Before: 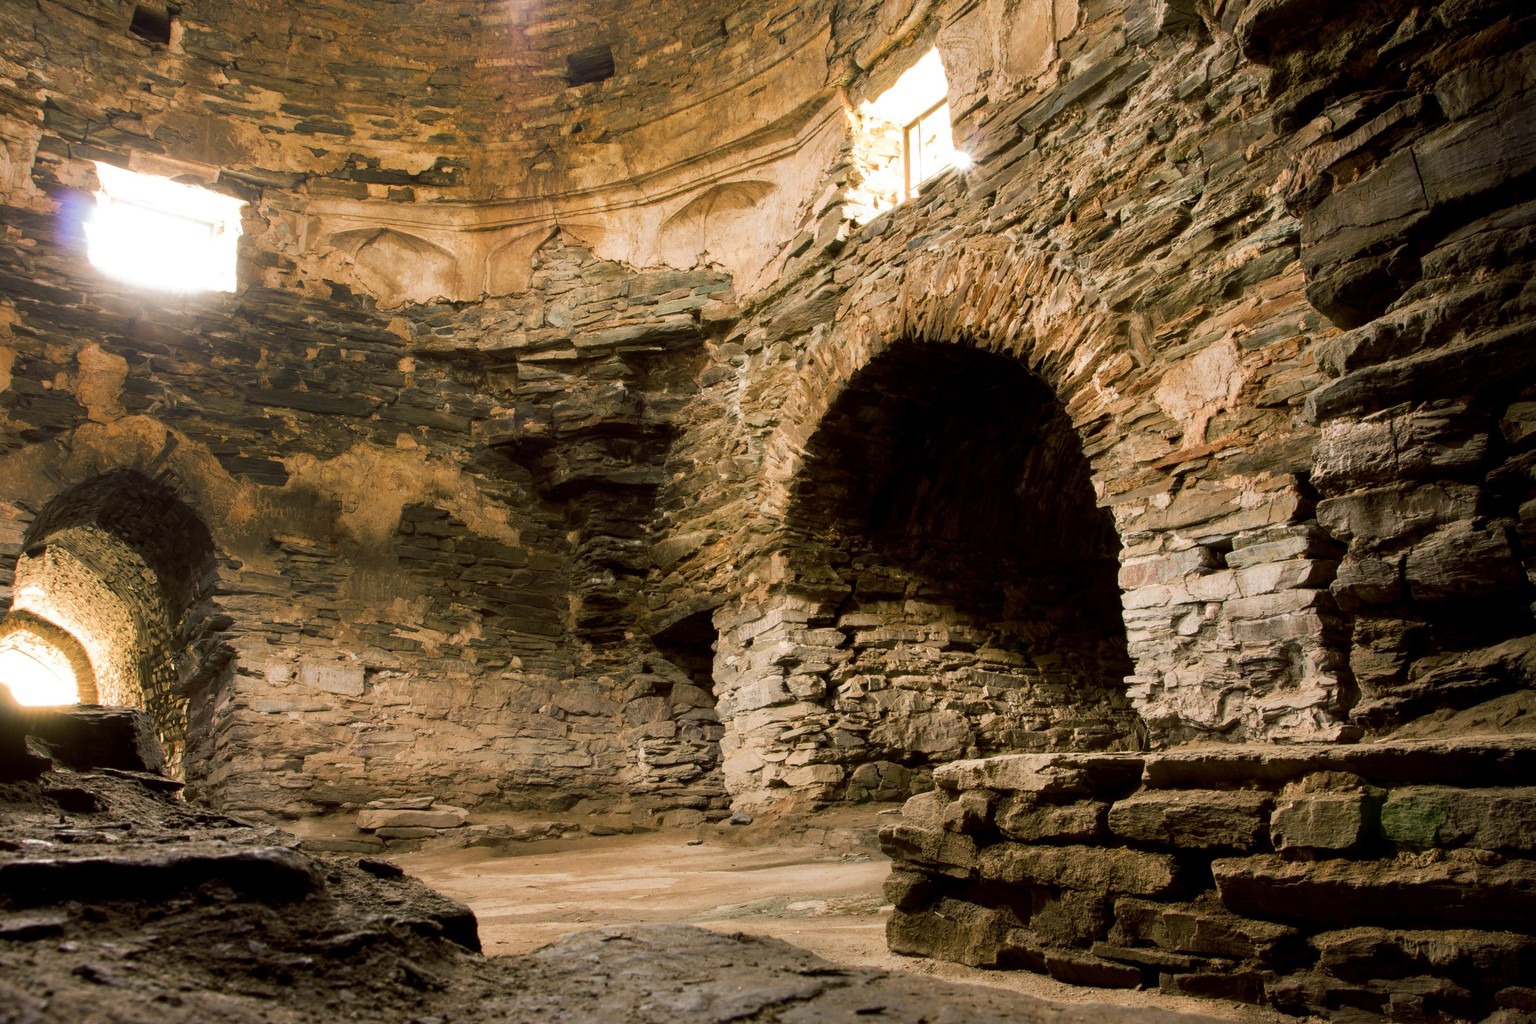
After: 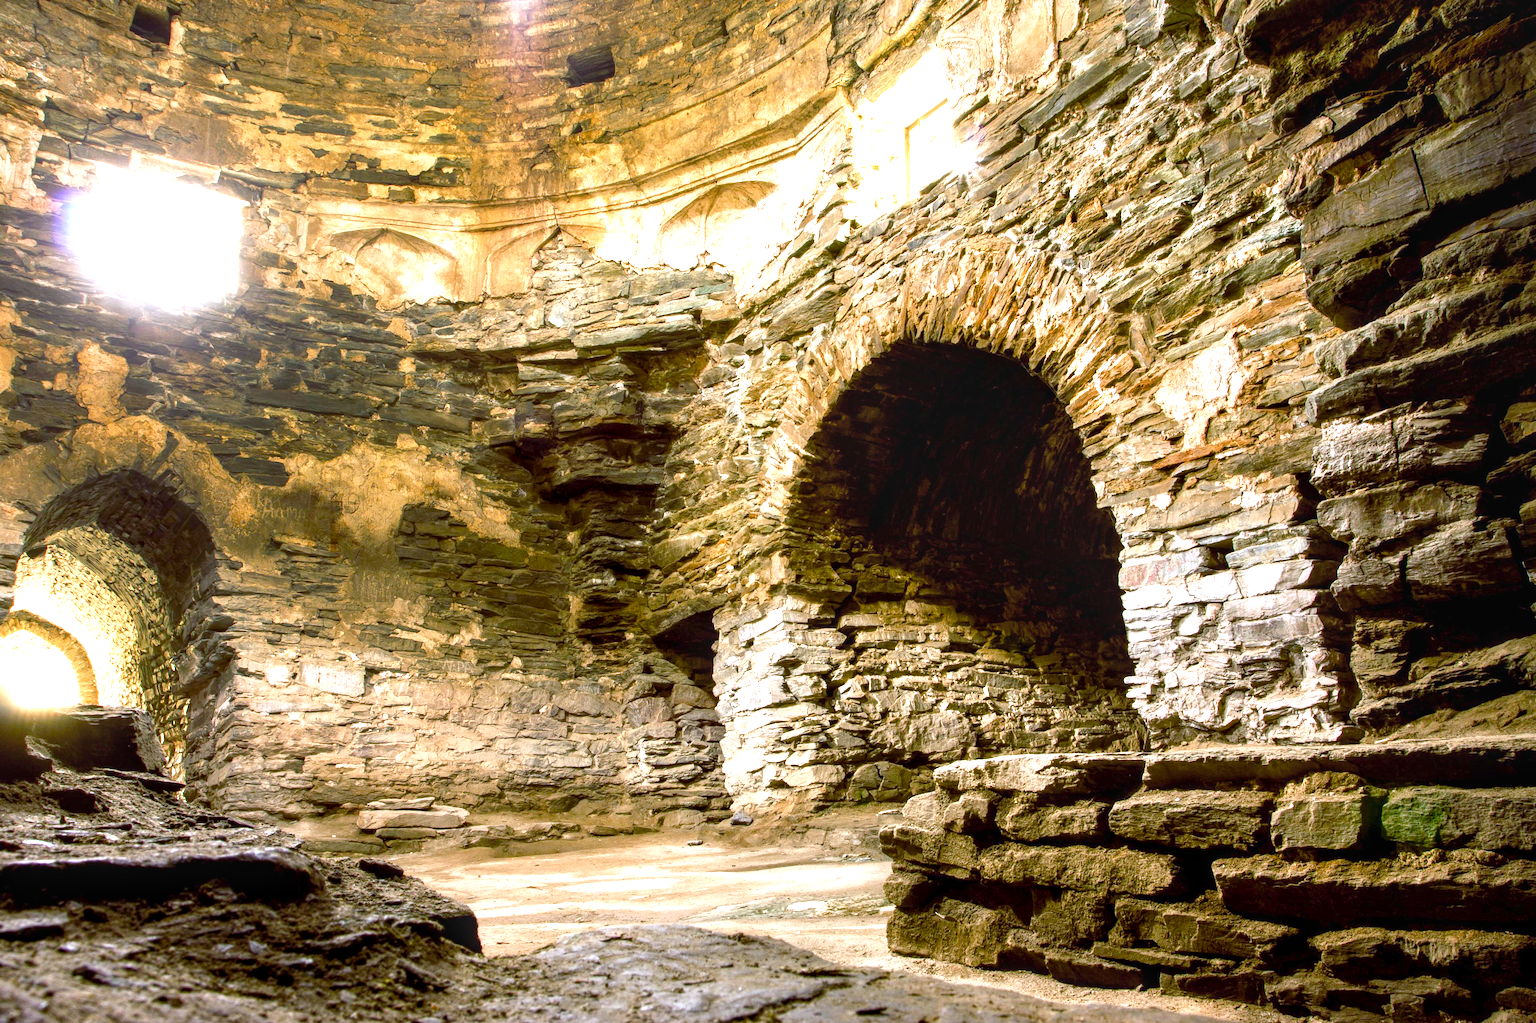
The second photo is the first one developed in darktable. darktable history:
color balance rgb: perceptual saturation grading › global saturation 35%, perceptual saturation grading › highlights -30%, perceptual saturation grading › shadows 35%, perceptual brilliance grading › global brilliance 3%, perceptual brilliance grading › highlights -3%, perceptual brilliance grading › shadows 3%
exposure: black level correction 0, exposure 1.2 EV, compensate highlight preservation false
local contrast: on, module defaults
tone equalizer: on, module defaults
white balance: red 0.948, green 1.02, blue 1.176
